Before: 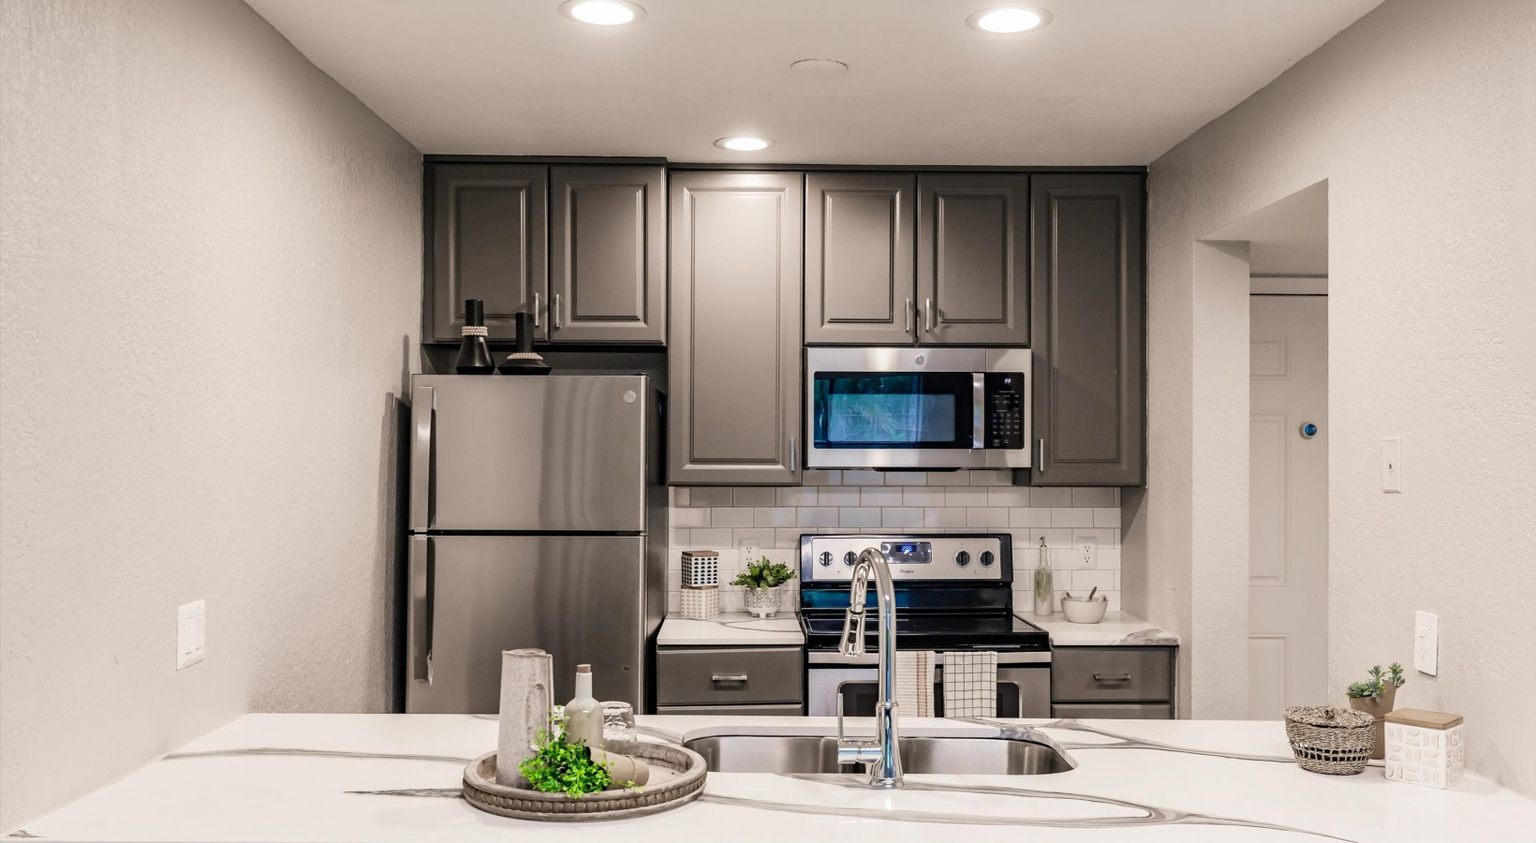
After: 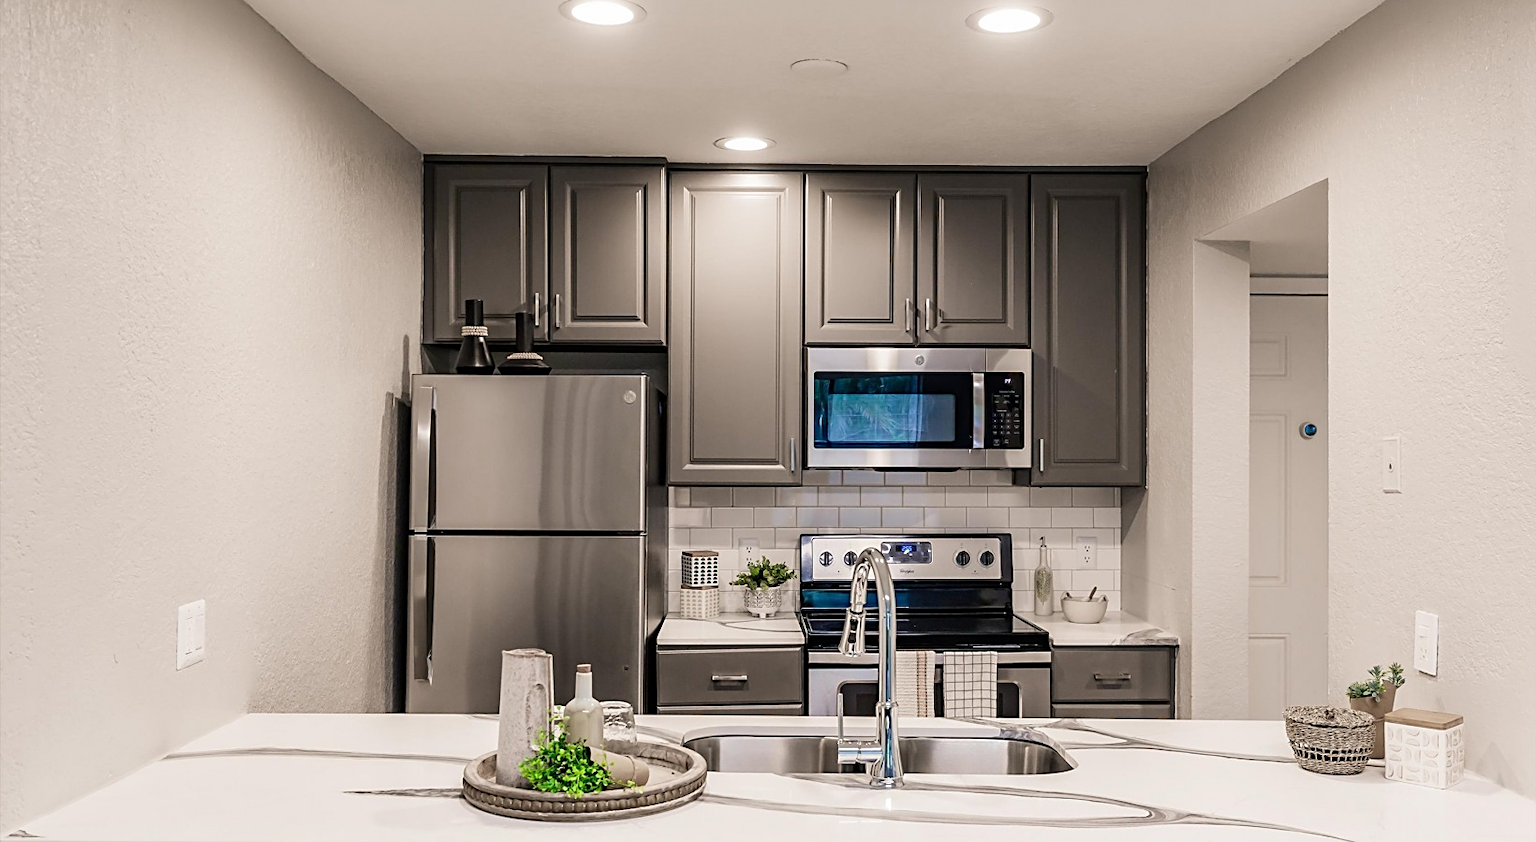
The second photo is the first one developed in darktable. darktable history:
sharpen: amount 0.534
